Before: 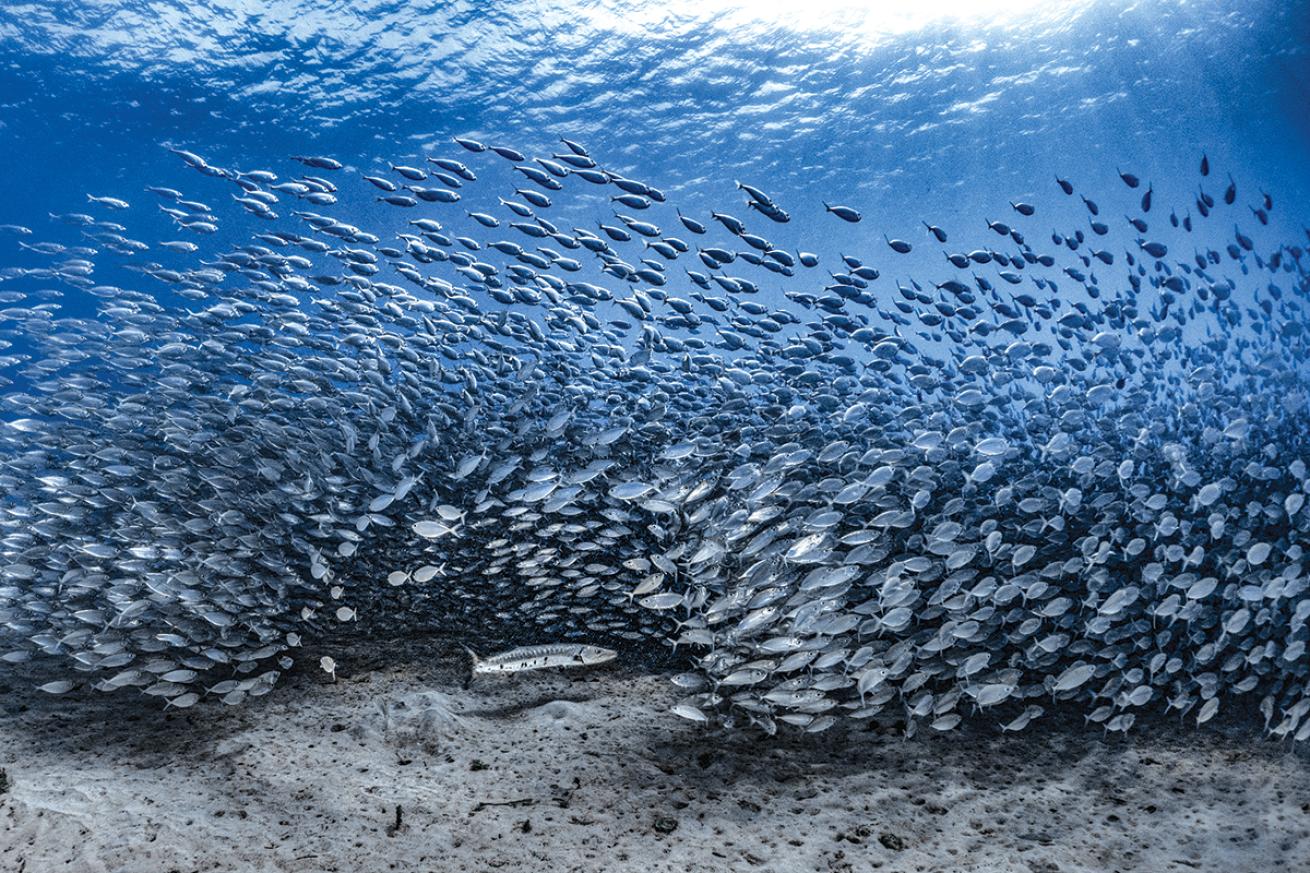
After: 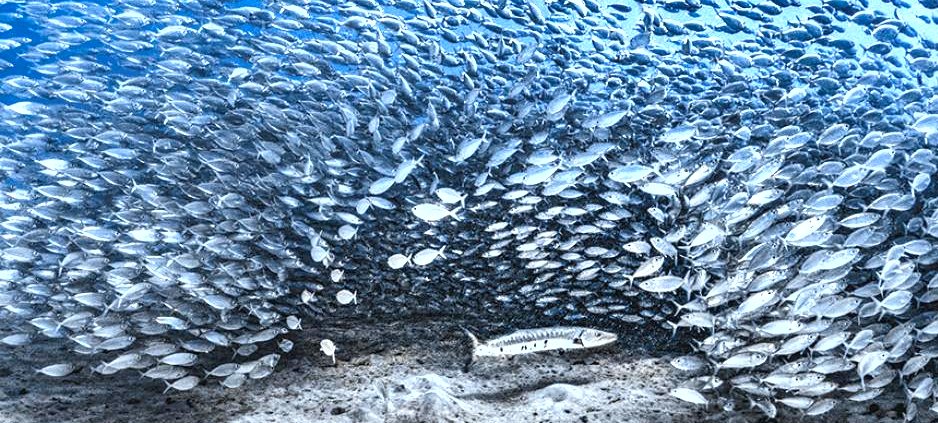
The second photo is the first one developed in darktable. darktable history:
exposure: black level correction 0, exposure 1.295 EV, compensate exposure bias true, compensate highlight preservation false
shadows and highlights: shadows 58.71, soften with gaussian
crop: top 36.338%, right 28.355%, bottom 15.19%
